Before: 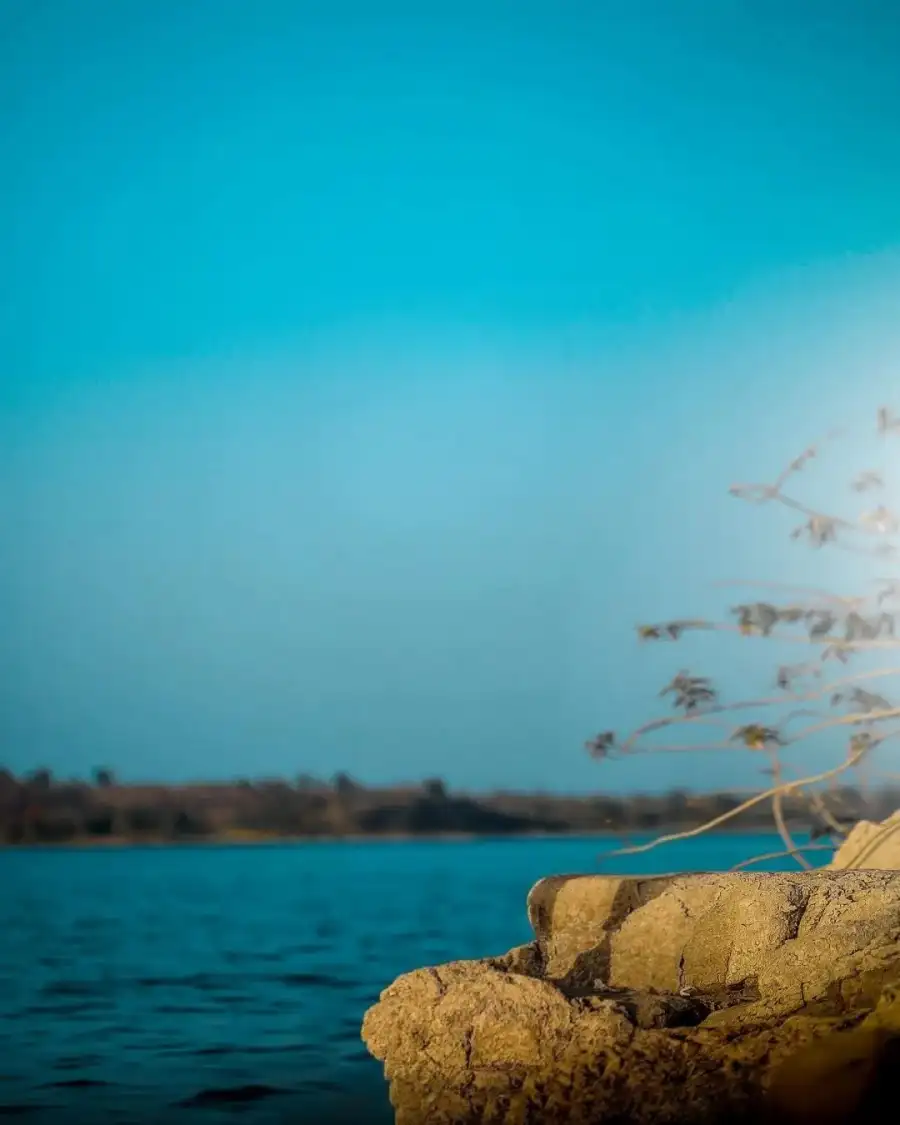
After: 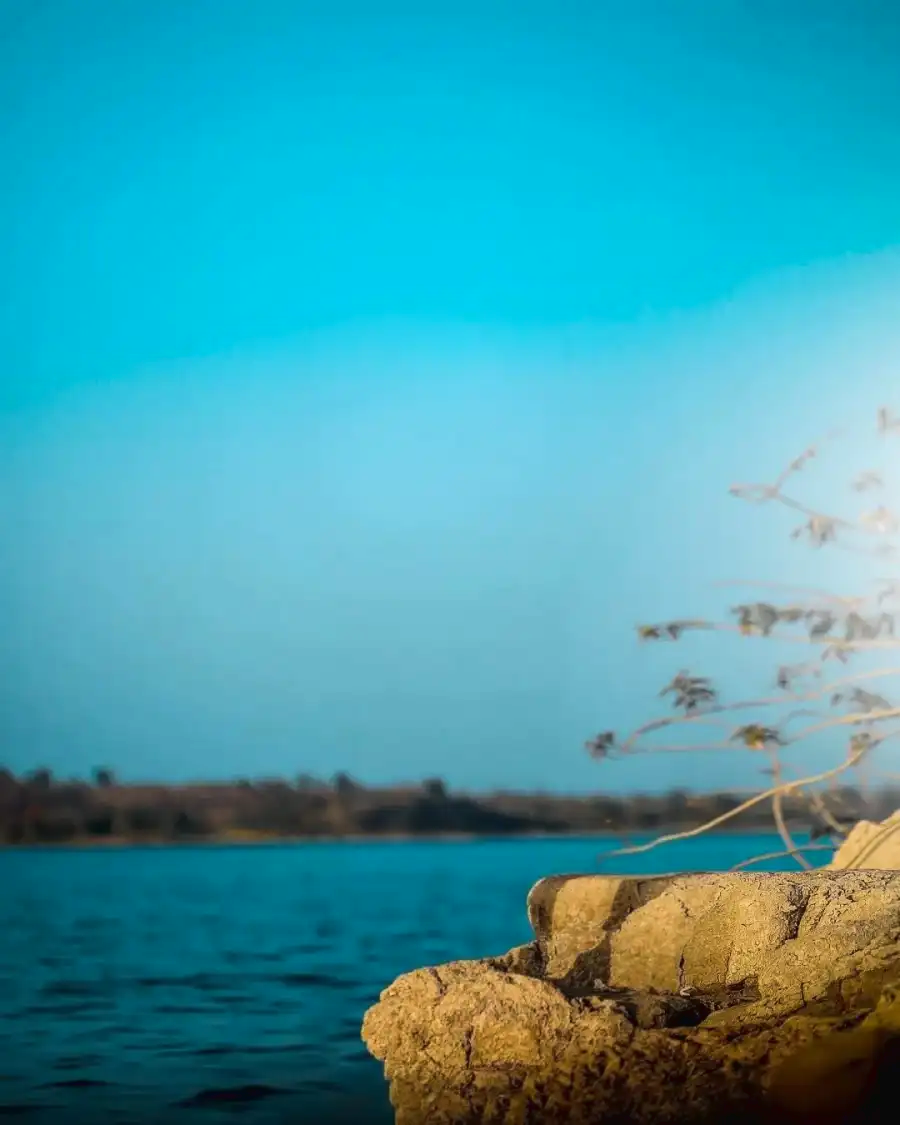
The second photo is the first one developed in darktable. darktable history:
tone curve: curves: ch0 [(0.016, 0.023) (0.248, 0.252) (0.732, 0.797) (1, 1)], color space Lab, linked channels, preserve colors none
